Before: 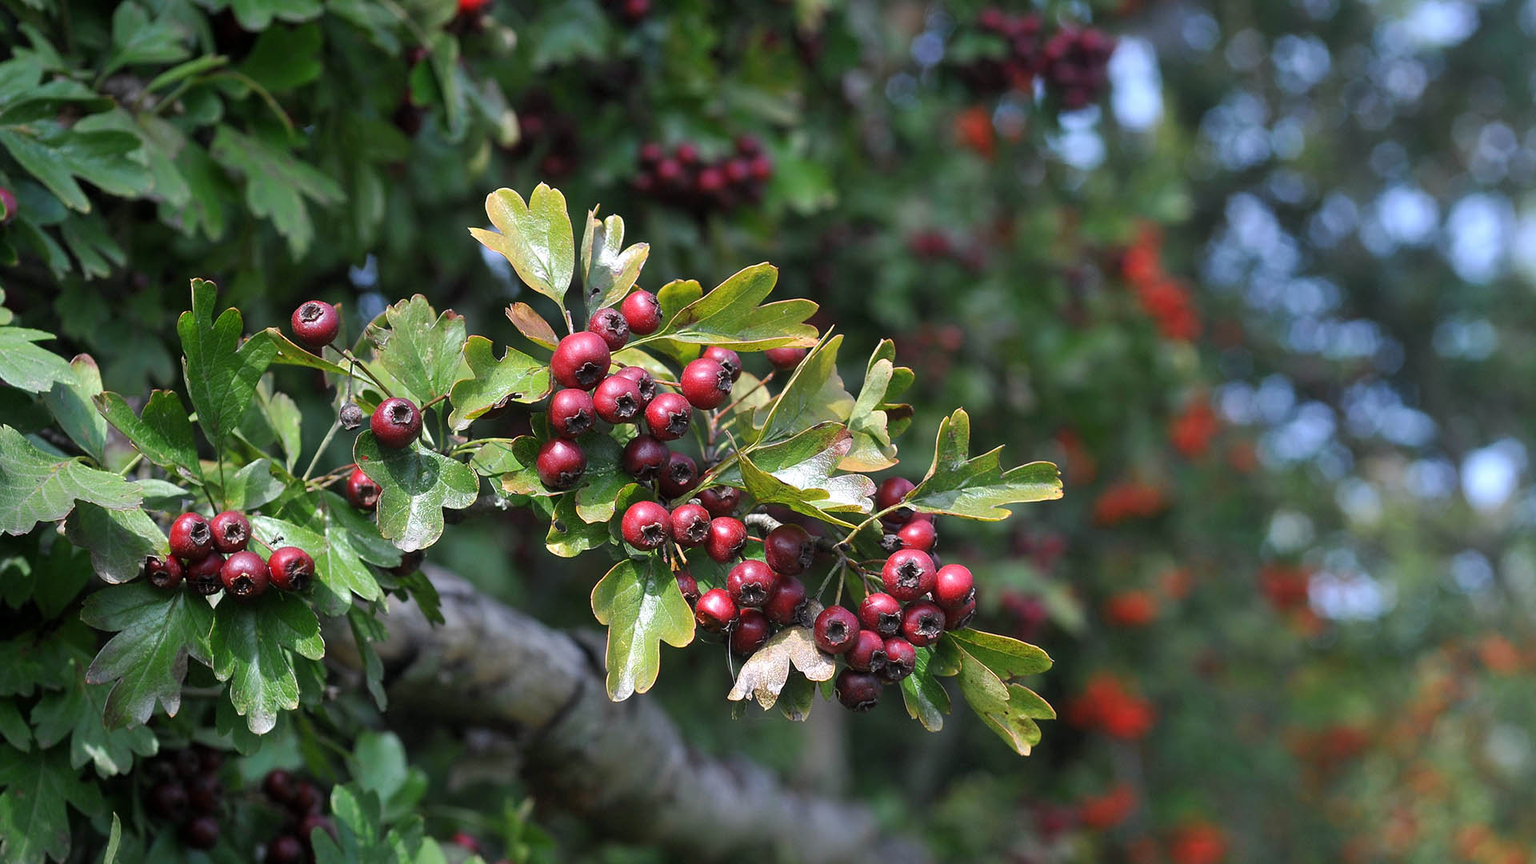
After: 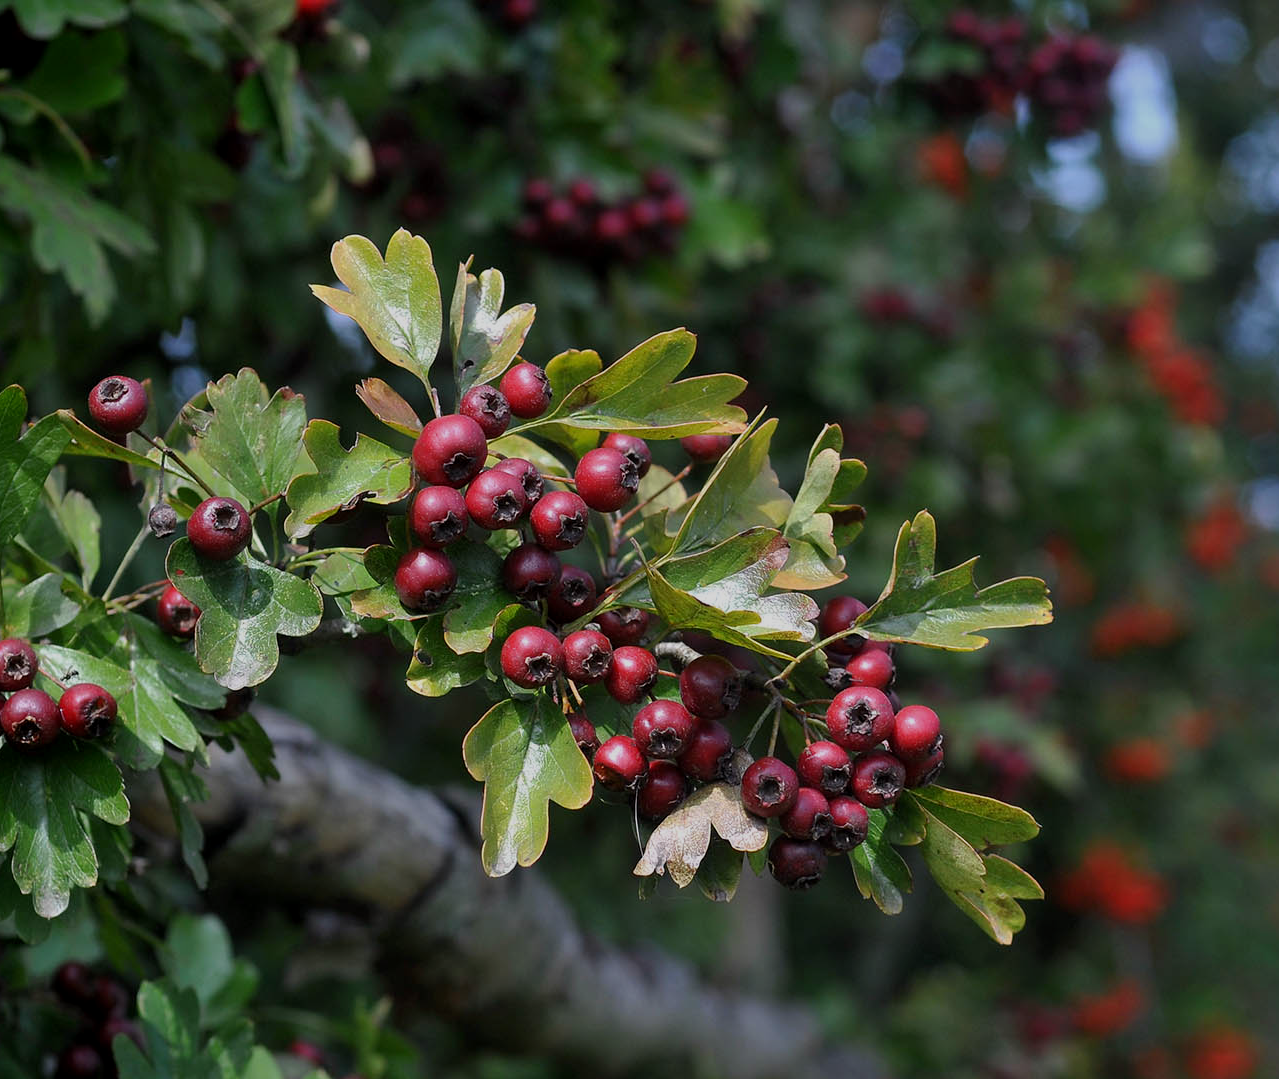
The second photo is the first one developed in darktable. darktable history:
crop and rotate: left 14.385%, right 18.948%
exposure: exposure -0.582 EV, compensate highlight preservation false
color balance: mode lift, gamma, gain (sRGB), lift [0.97, 1, 1, 1], gamma [1.03, 1, 1, 1]
